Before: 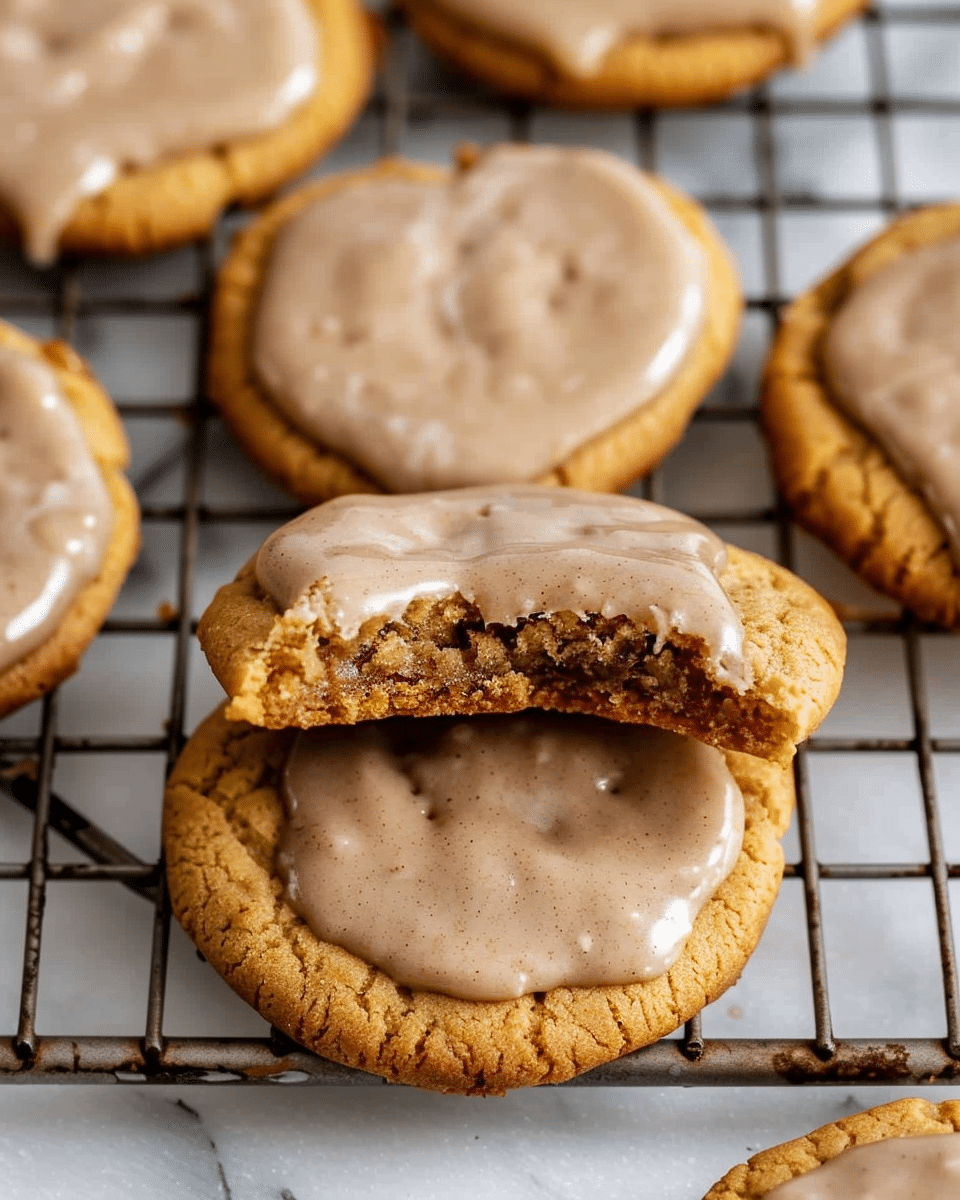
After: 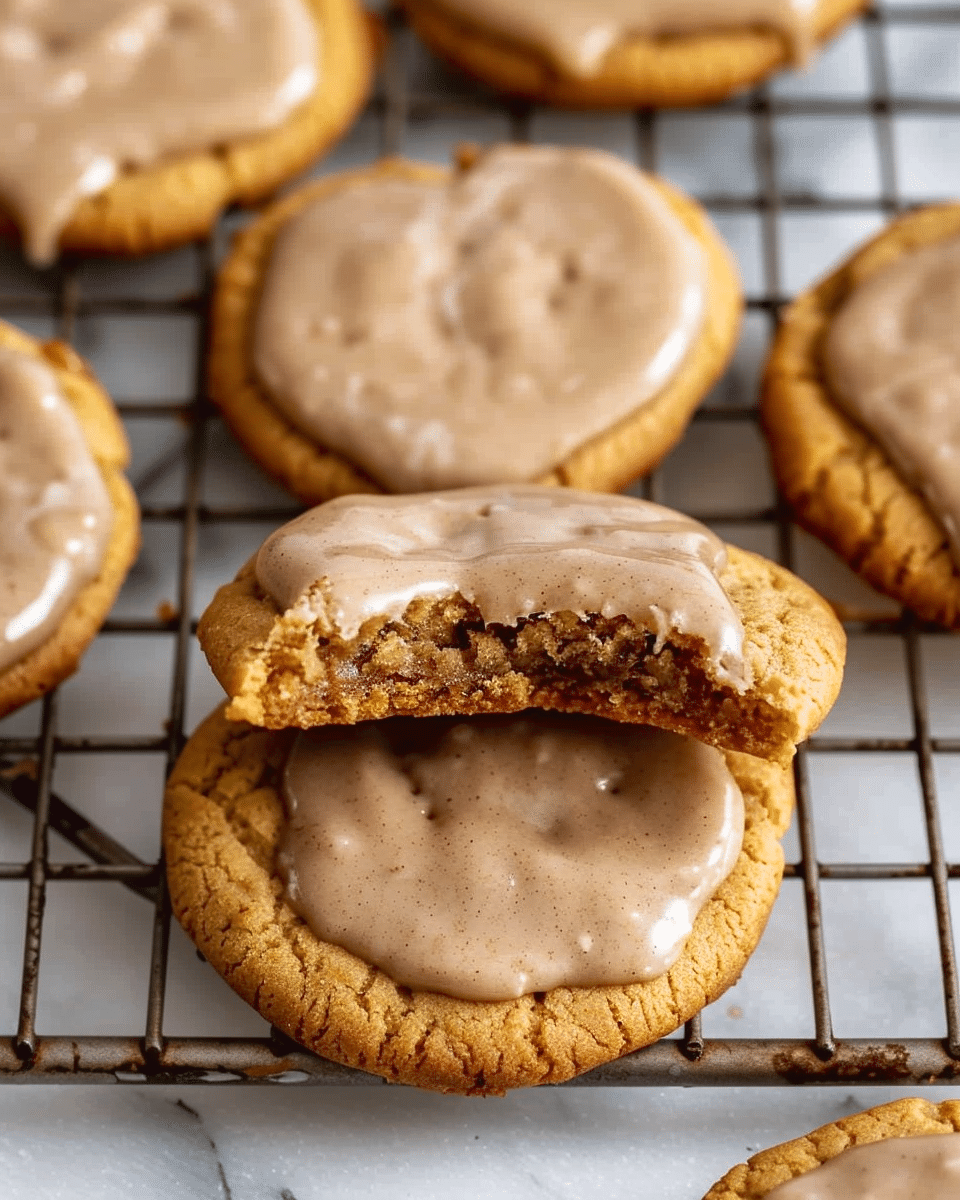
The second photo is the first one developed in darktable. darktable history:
velvia: strength 14.79%
tone curve: curves: ch0 [(0, 0.024) (0.119, 0.146) (0.474, 0.464) (0.718, 0.721) (0.817, 0.839) (1, 0.998)]; ch1 [(0, 0) (0.377, 0.416) (0.439, 0.451) (0.477, 0.477) (0.501, 0.503) (0.538, 0.544) (0.58, 0.602) (0.664, 0.676) (0.783, 0.804) (1, 1)]; ch2 [(0, 0) (0.38, 0.405) (0.463, 0.456) (0.498, 0.497) (0.524, 0.535) (0.578, 0.576) (0.648, 0.665) (1, 1)], color space Lab, linked channels, preserve colors none
